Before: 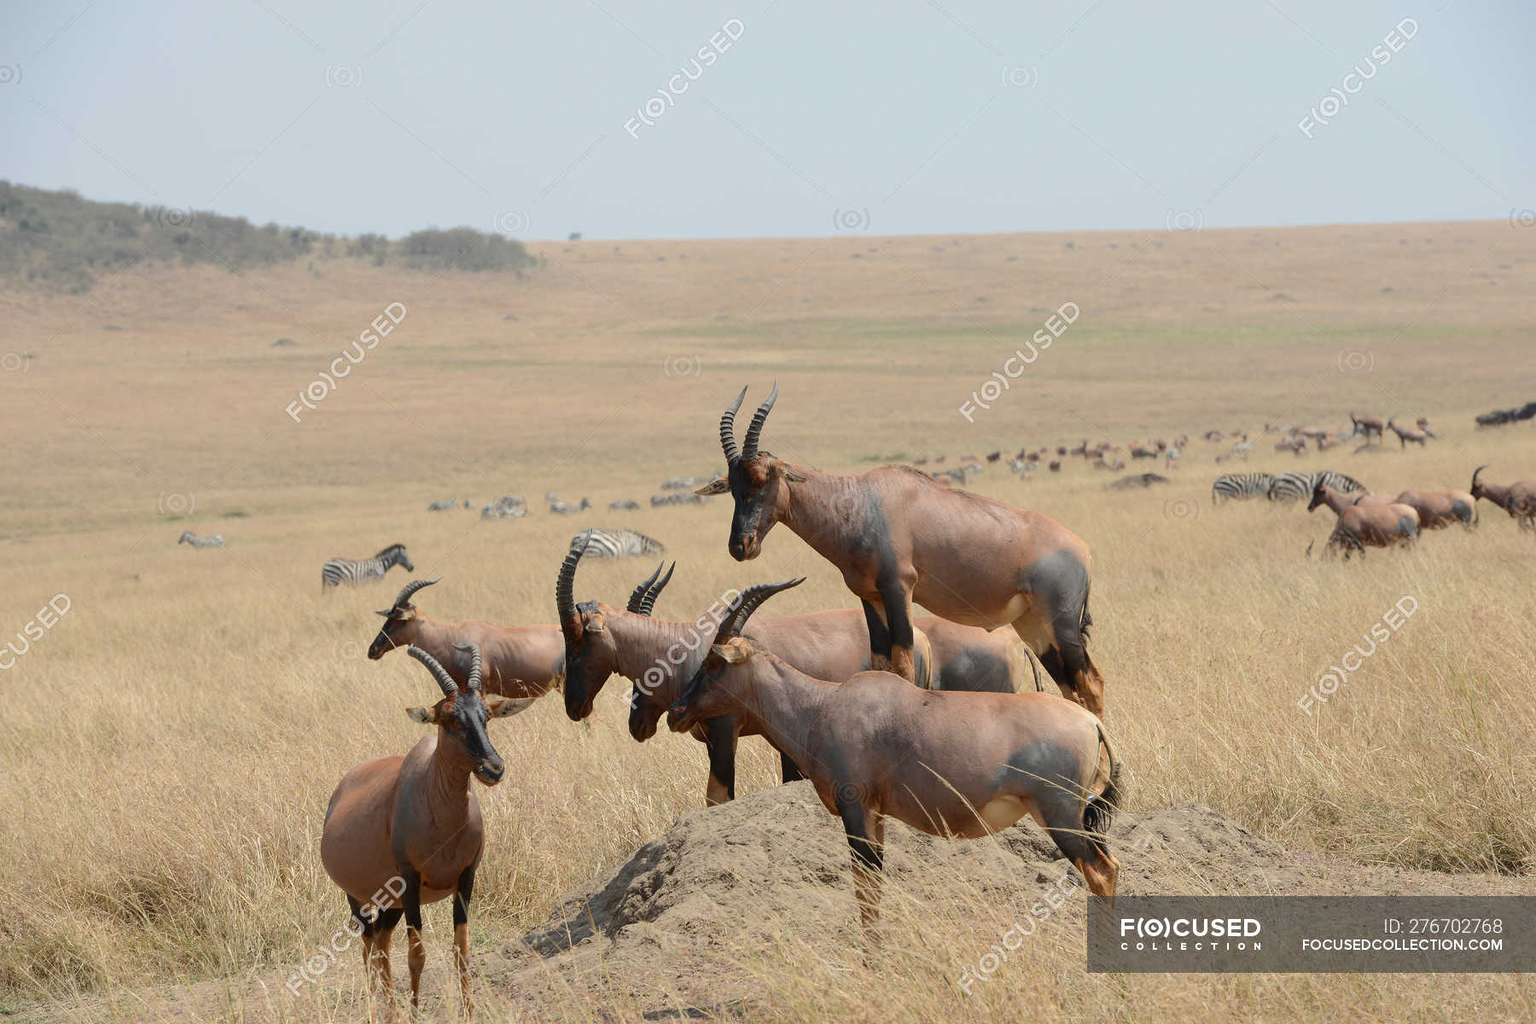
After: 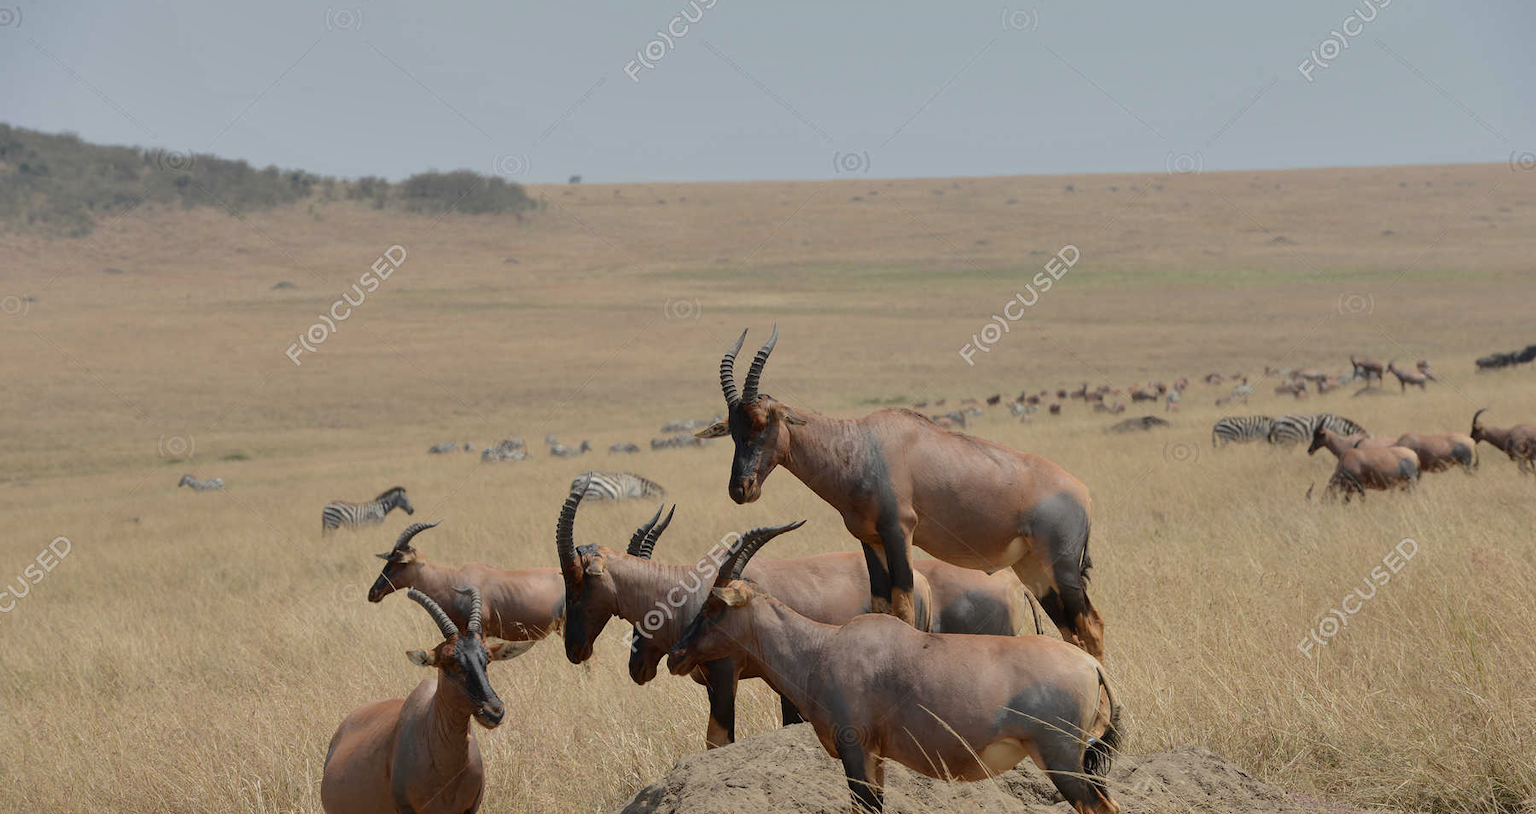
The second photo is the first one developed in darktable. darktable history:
exposure: exposure -0.433 EV, compensate exposure bias true, compensate highlight preservation false
shadows and highlights: soften with gaussian
crop and rotate: top 5.653%, bottom 14.783%
